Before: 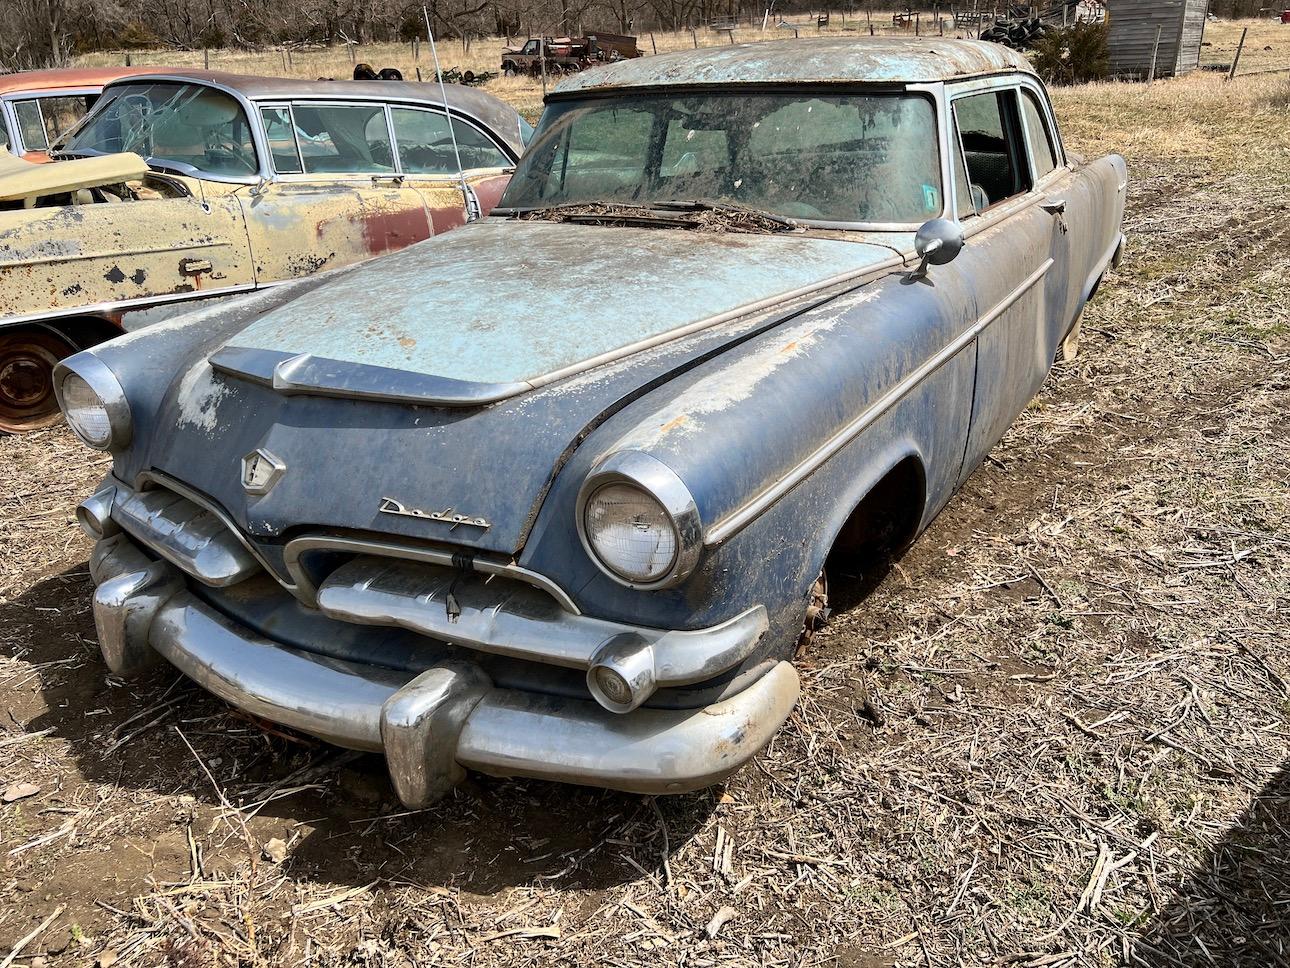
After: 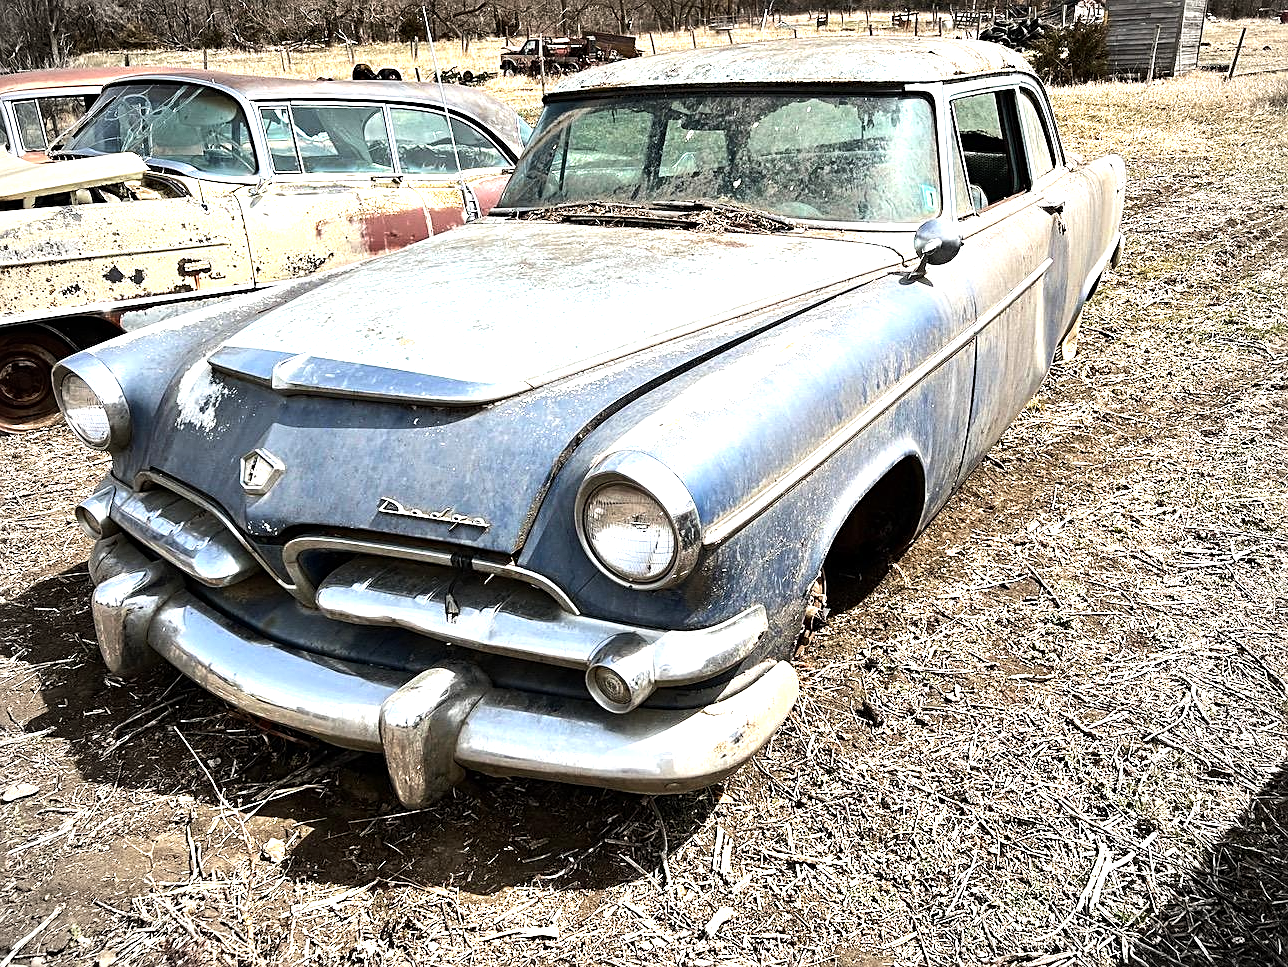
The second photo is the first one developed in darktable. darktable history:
tone equalizer: -8 EV -0.745 EV, -7 EV -0.717 EV, -6 EV -0.564 EV, -5 EV -0.396 EV, -3 EV 0.404 EV, -2 EV 0.6 EV, -1 EV 0.7 EV, +0 EV 0.766 EV, edges refinement/feathering 500, mask exposure compensation -1.57 EV, preserve details no
sharpen: on, module defaults
vignetting: center (0.038, -0.088)
crop and rotate: left 0.153%, bottom 0.003%
exposure: exposure 0.606 EV, compensate highlight preservation false
